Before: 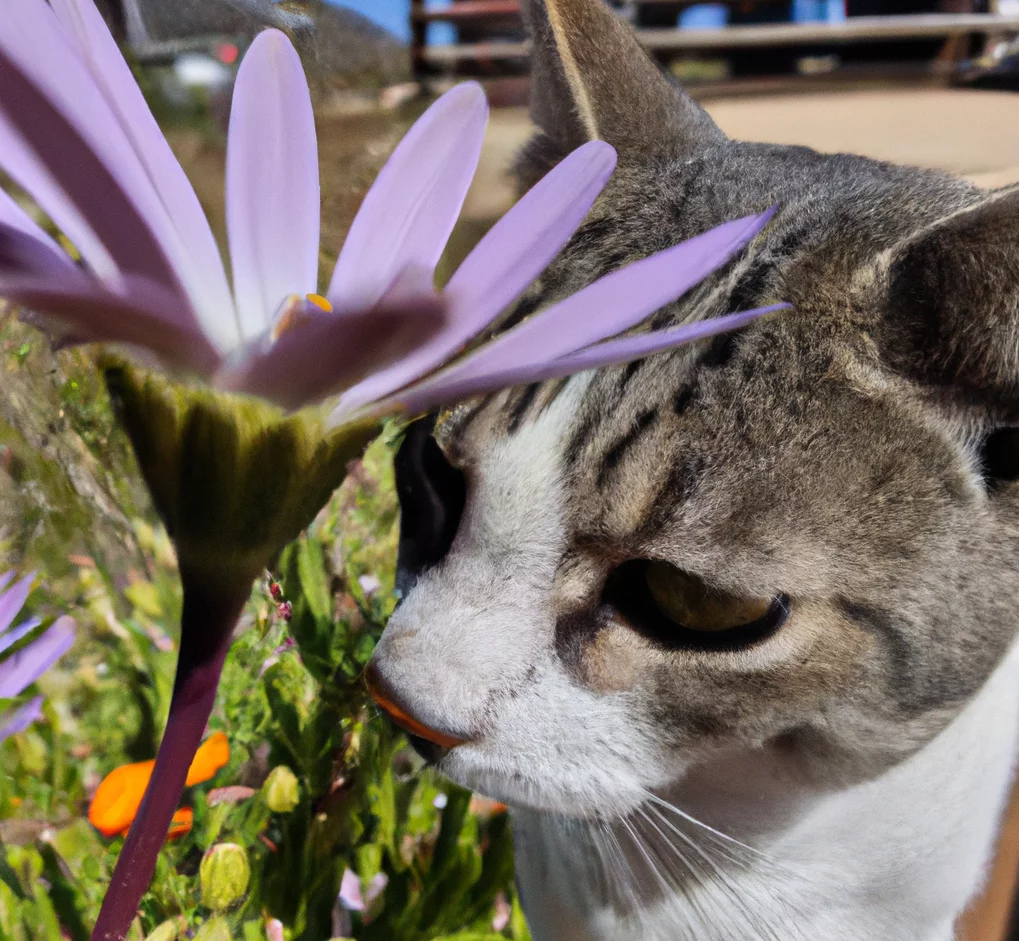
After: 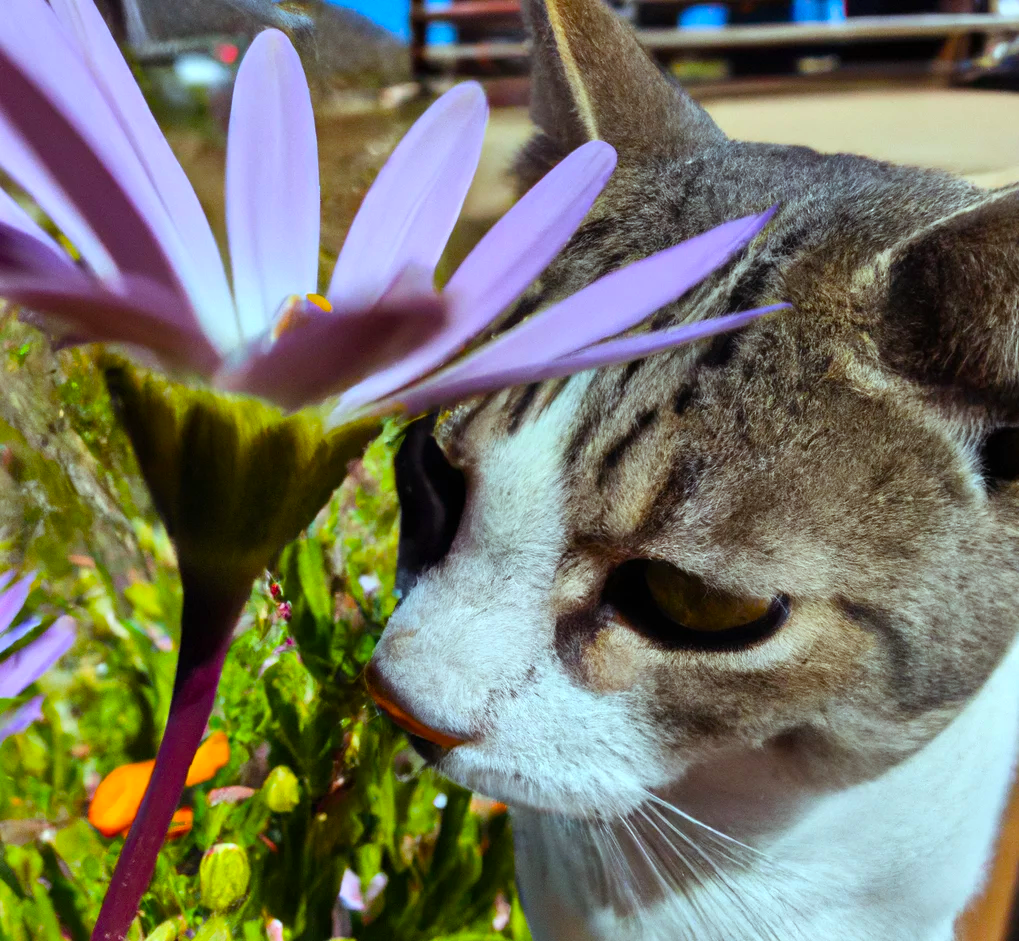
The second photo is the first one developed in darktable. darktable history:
color balance rgb: highlights gain › luminance 15.564%, highlights gain › chroma 3.896%, highlights gain › hue 211.24°, linear chroma grading › global chroma 18.844%, perceptual saturation grading › global saturation 29.589%
